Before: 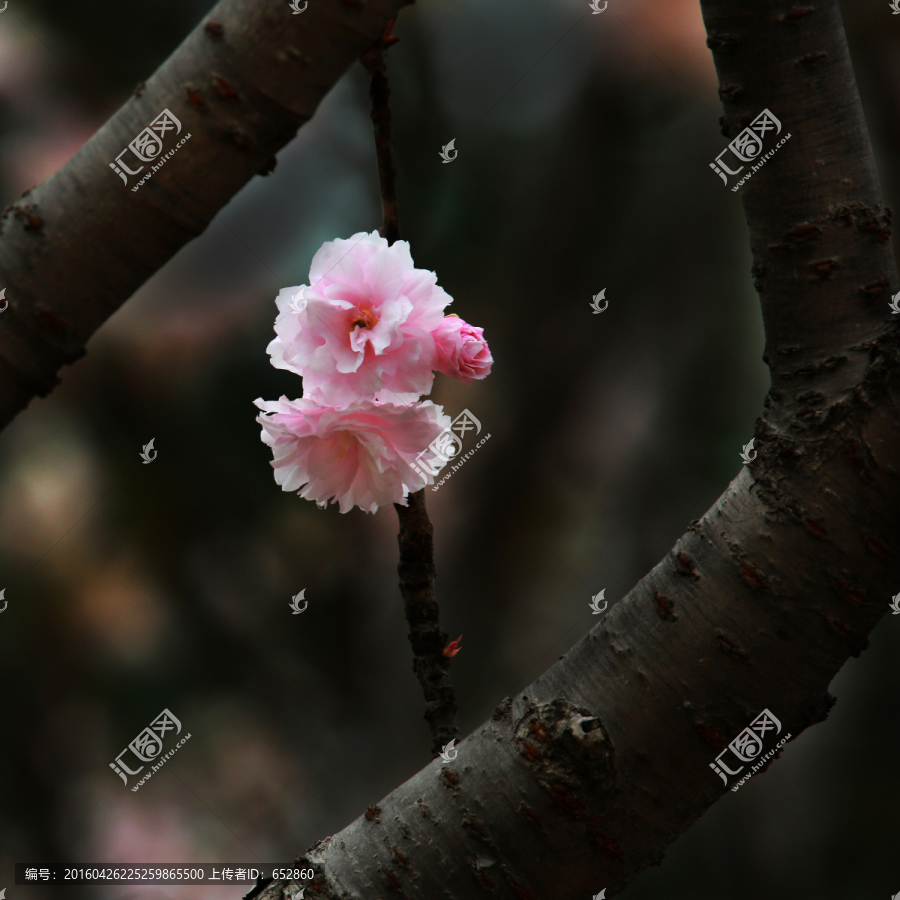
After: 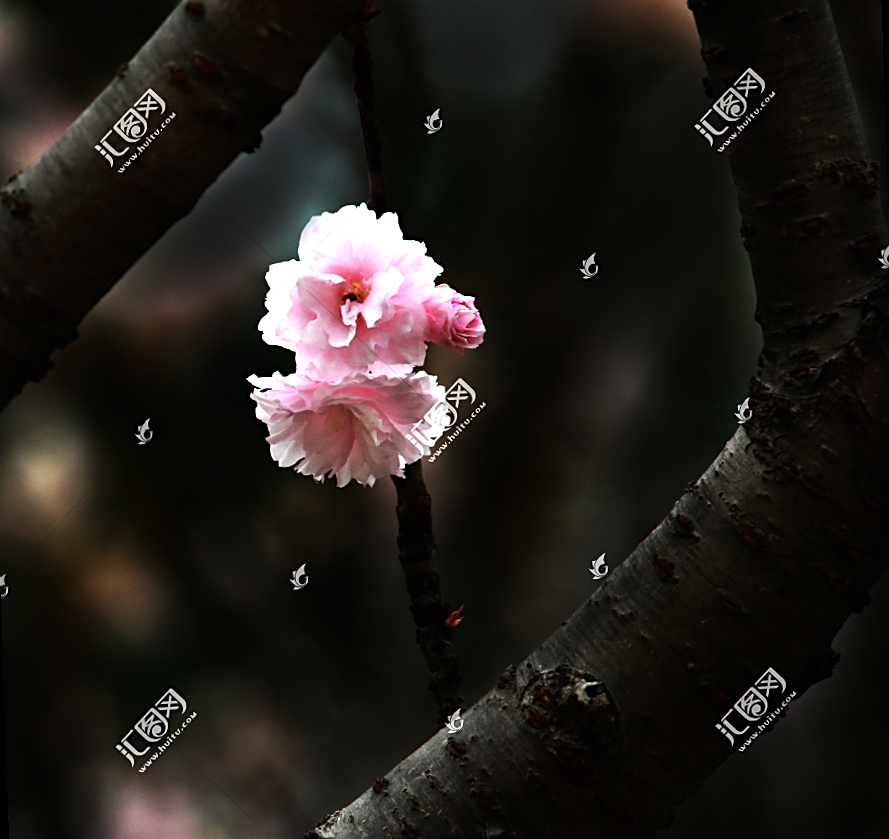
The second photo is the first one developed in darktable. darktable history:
rotate and perspective: rotation -2°, crop left 0.022, crop right 0.978, crop top 0.049, crop bottom 0.951
tone equalizer: -8 EV -1.08 EV, -7 EV -1.01 EV, -6 EV -0.867 EV, -5 EV -0.578 EV, -3 EV 0.578 EV, -2 EV 0.867 EV, -1 EV 1.01 EV, +0 EV 1.08 EV, edges refinement/feathering 500, mask exposure compensation -1.57 EV, preserve details no
sharpen: on, module defaults
